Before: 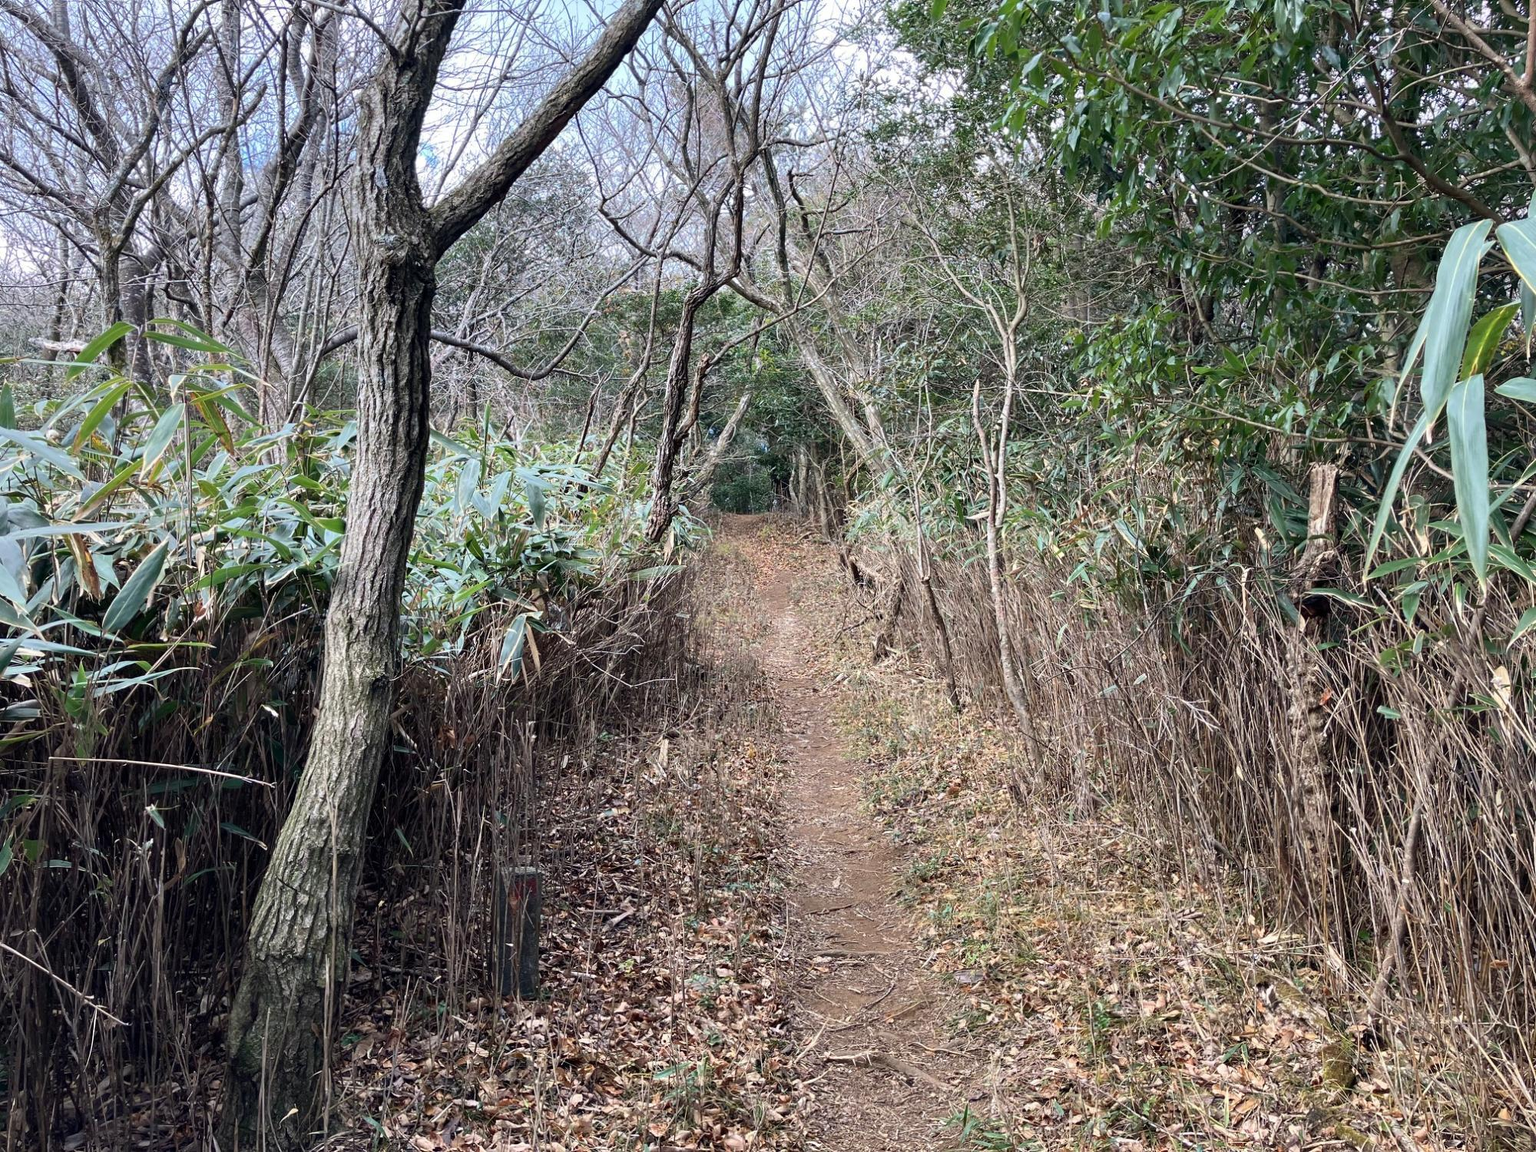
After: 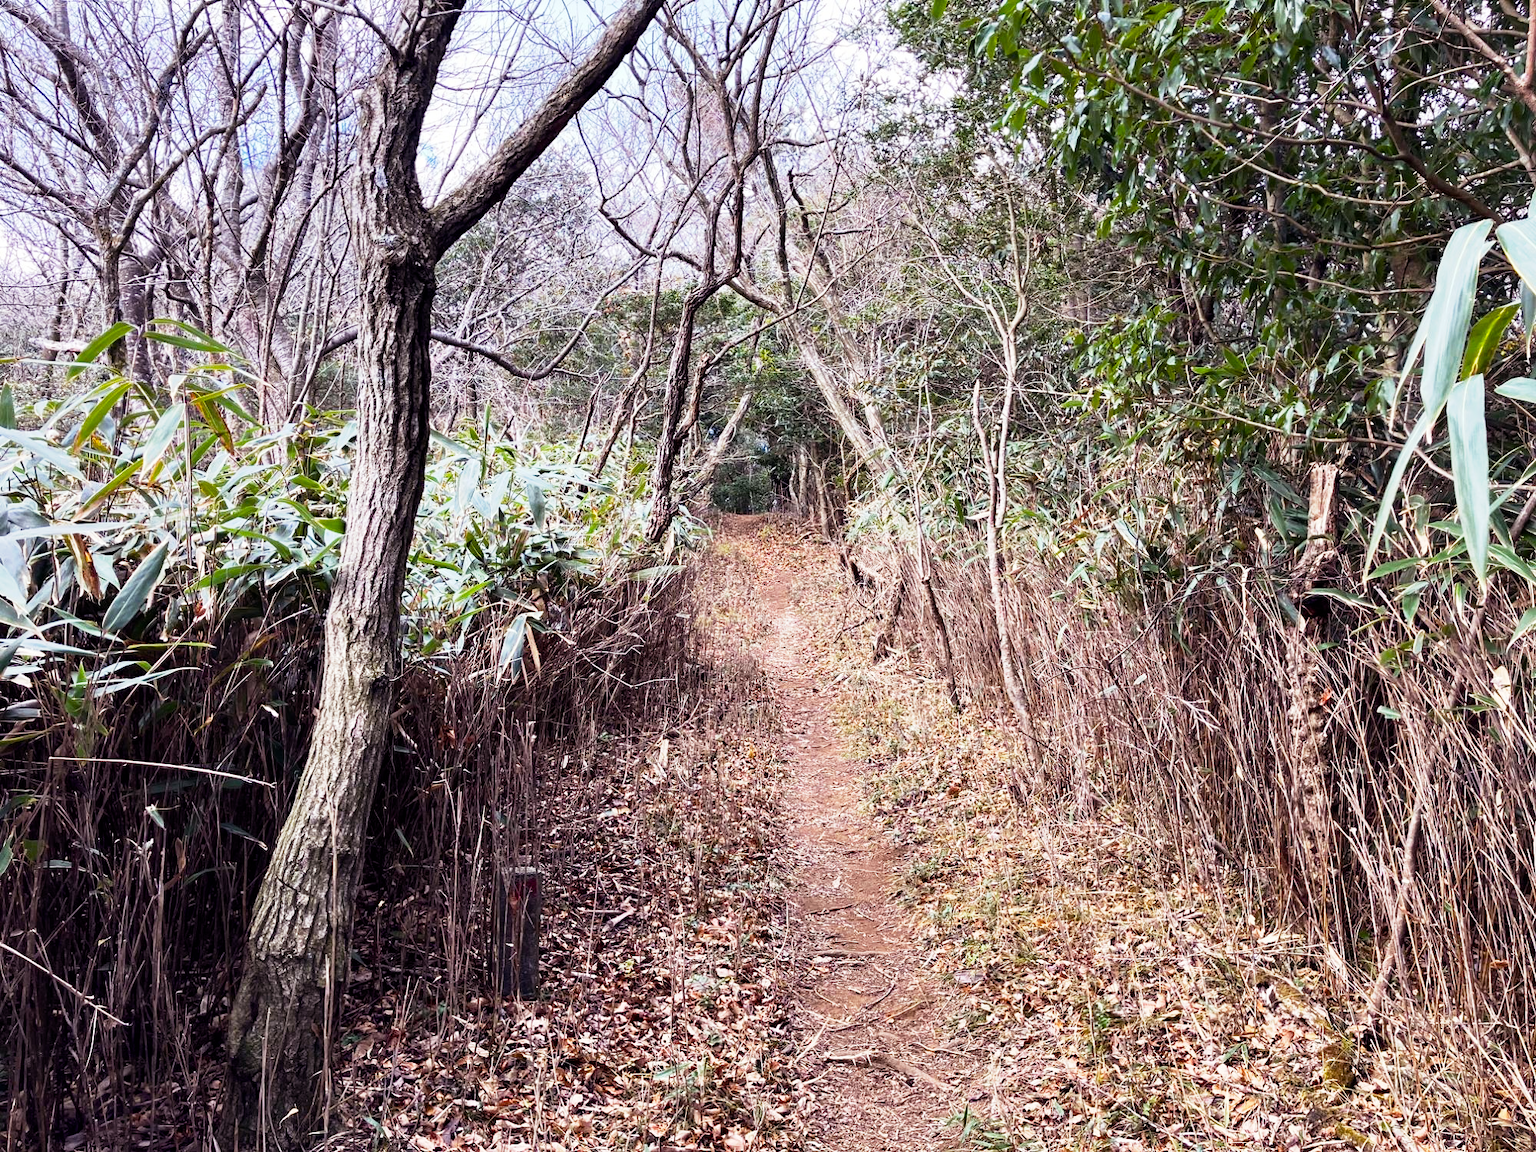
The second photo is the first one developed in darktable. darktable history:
base curve: curves: ch0 [(0, 0) (0.088, 0.125) (0.176, 0.251) (0.354, 0.501) (0.613, 0.749) (1, 0.877)], preserve colors none
color balance rgb: power › luminance -7.681%, power › chroma 1.344%, power › hue 330.4°, perceptual saturation grading › global saturation 24.982%, perceptual brilliance grading › global brilliance 11.972%, global vibrance 9.216%, contrast 15.099%, saturation formula JzAzBz (2021)
